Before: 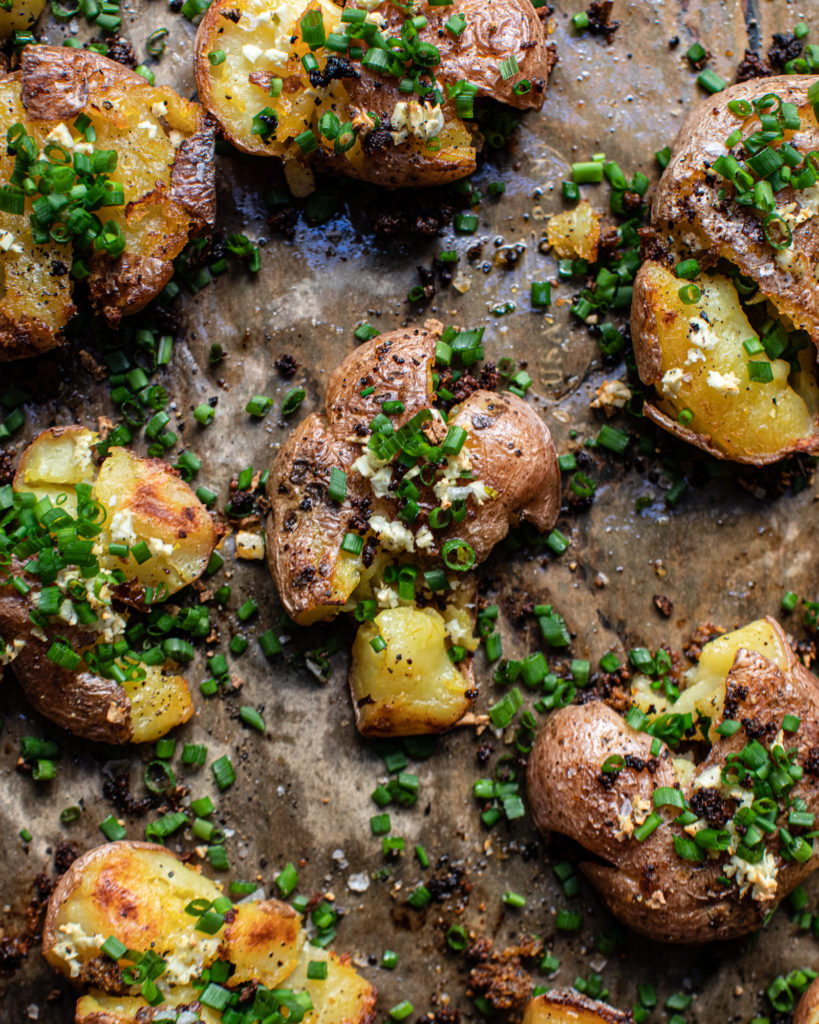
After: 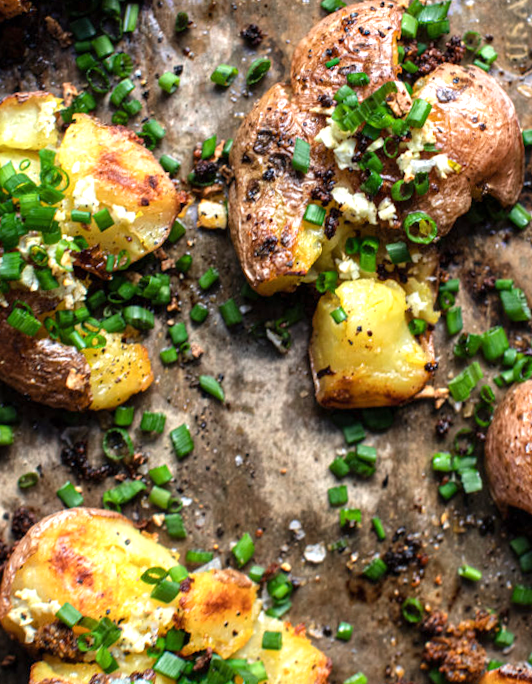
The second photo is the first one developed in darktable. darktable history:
crop and rotate: angle -1.03°, left 3.623%, top 31.703%, right 29.919%
exposure: exposure 0.667 EV, compensate highlight preservation false
